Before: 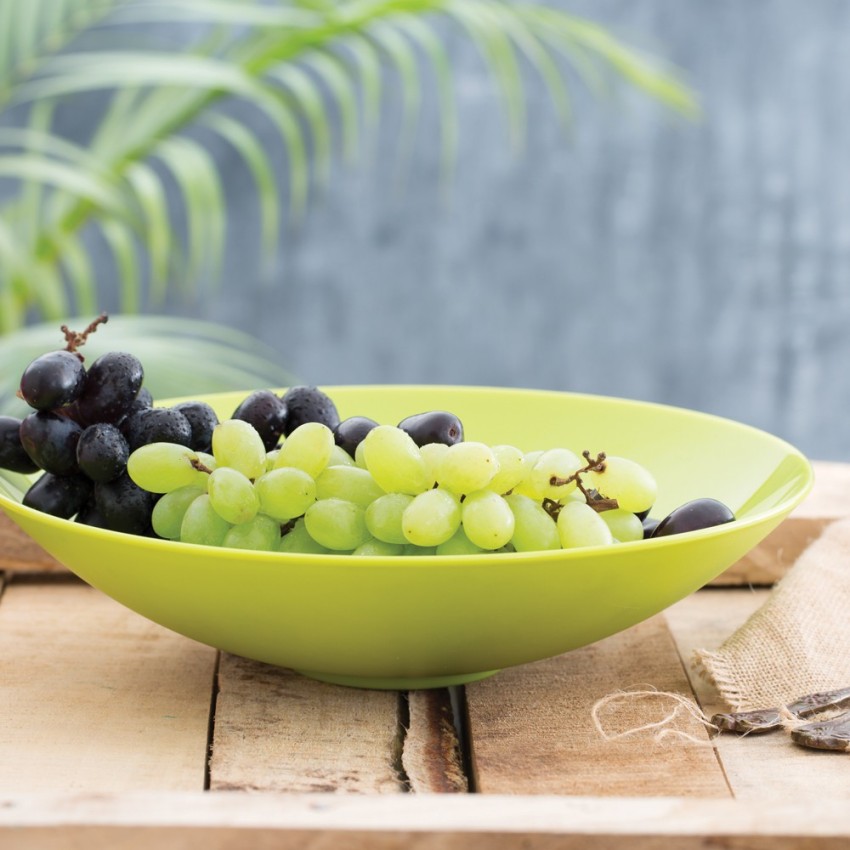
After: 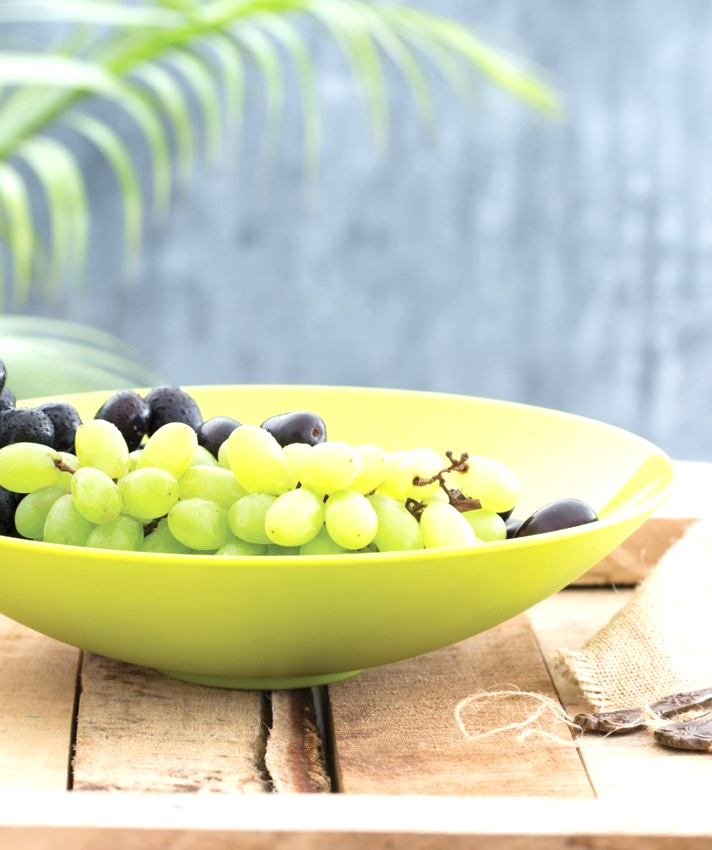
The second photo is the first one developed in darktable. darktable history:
crop: left 16.145%
exposure: exposure 0.566 EV, compensate highlight preservation false
